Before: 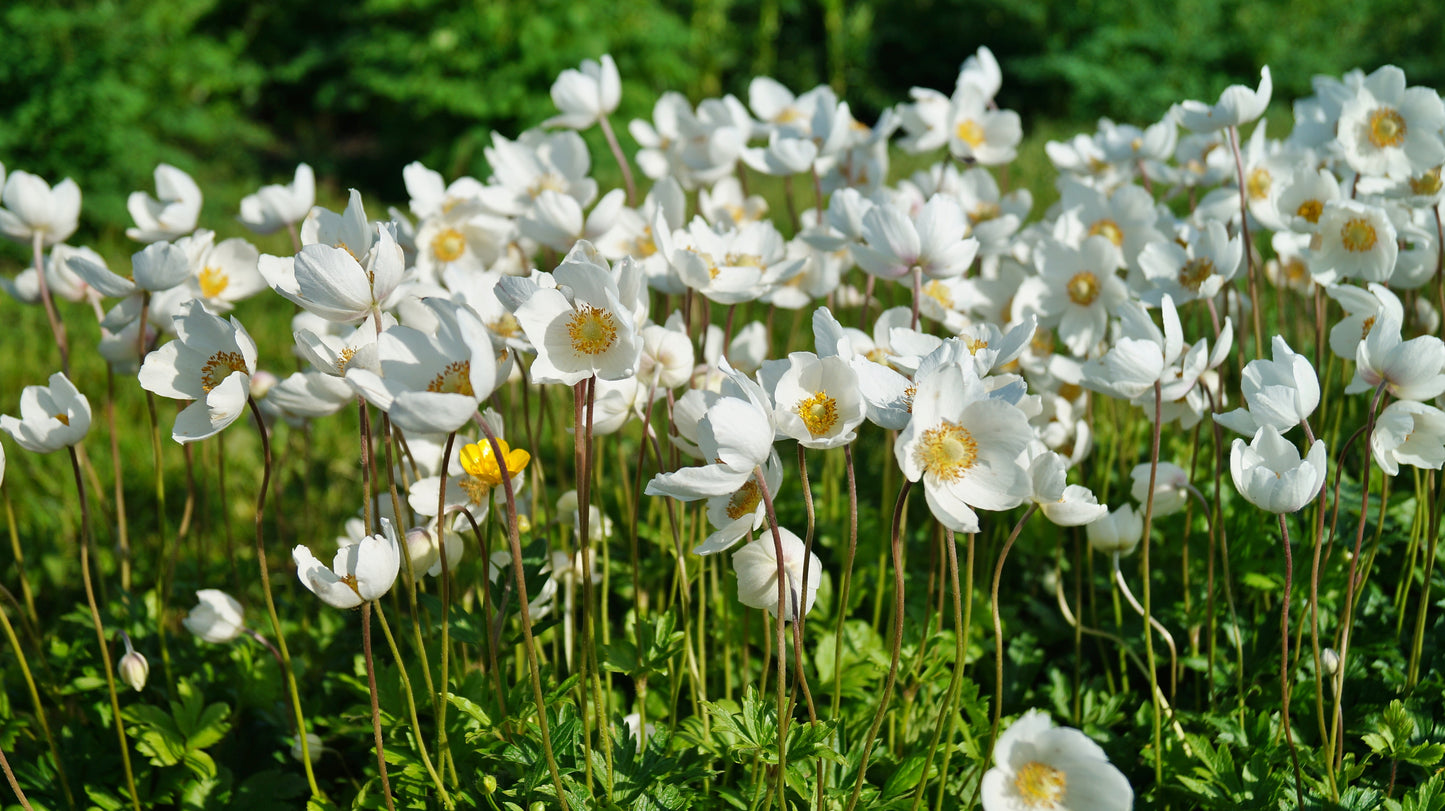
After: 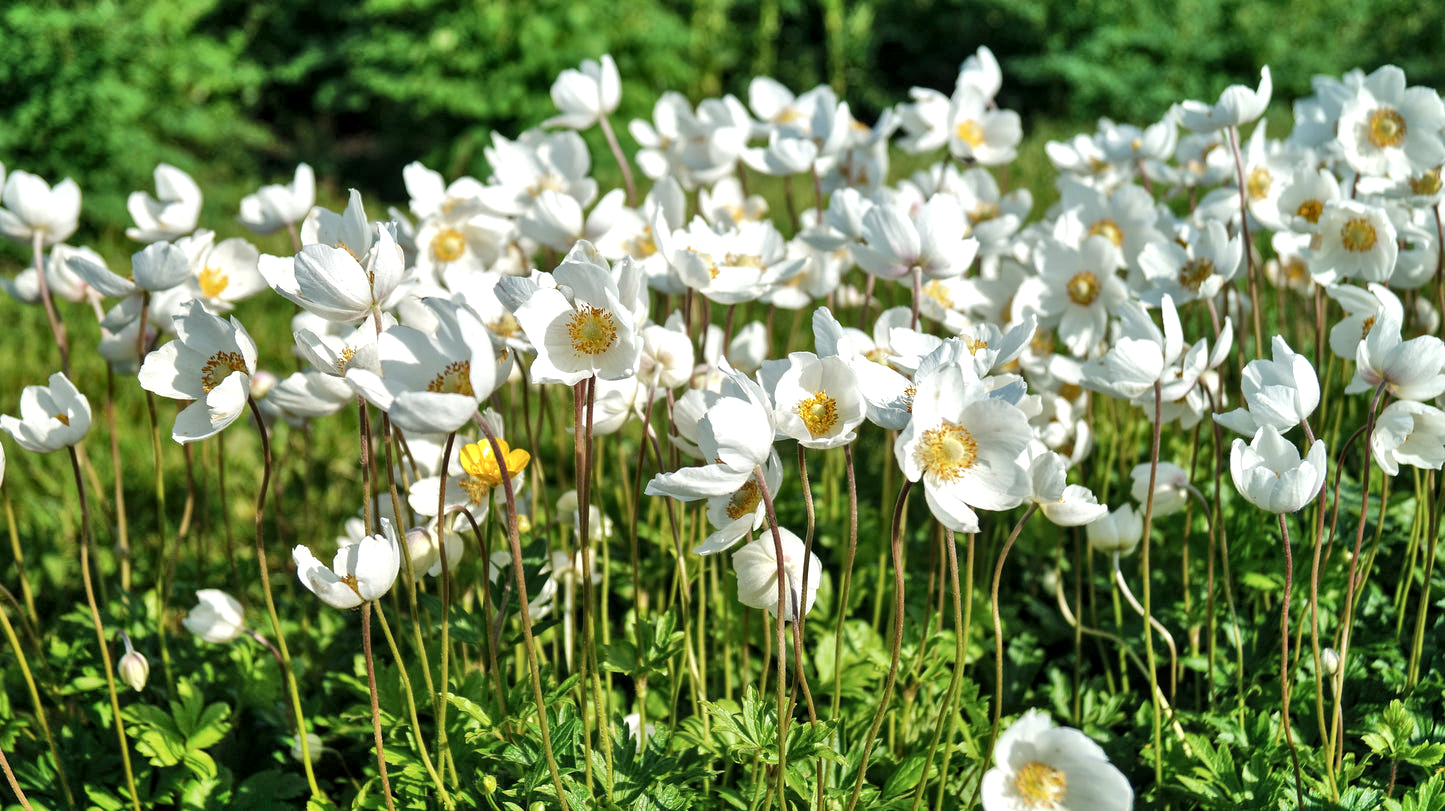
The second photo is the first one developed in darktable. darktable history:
tone equalizer: edges refinement/feathering 500, mask exposure compensation -1.57 EV, preserve details no
shadows and highlights: radius 109.81, shadows 51.58, white point adjustment 9.01, highlights -5, soften with gaussian
color correction: highlights b* 0.009
local contrast: highlights 93%, shadows 89%, detail 160%, midtone range 0.2
